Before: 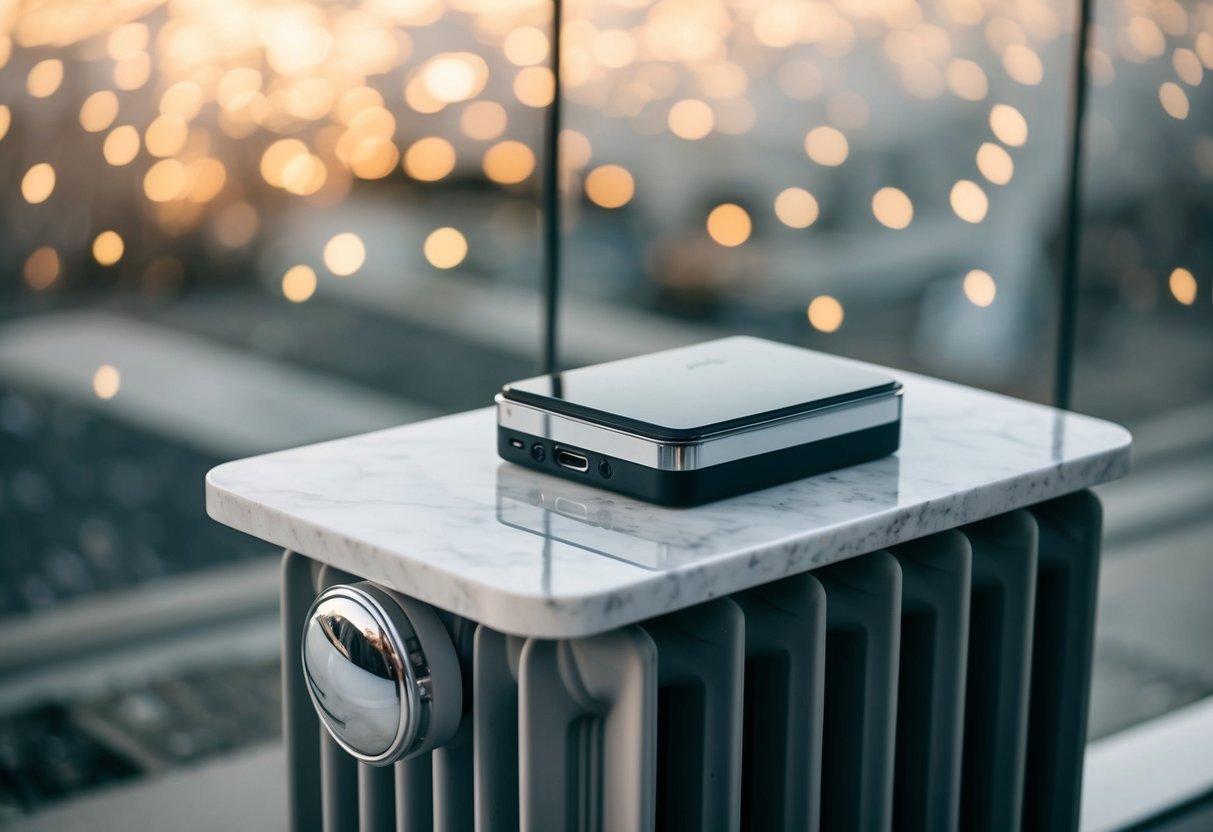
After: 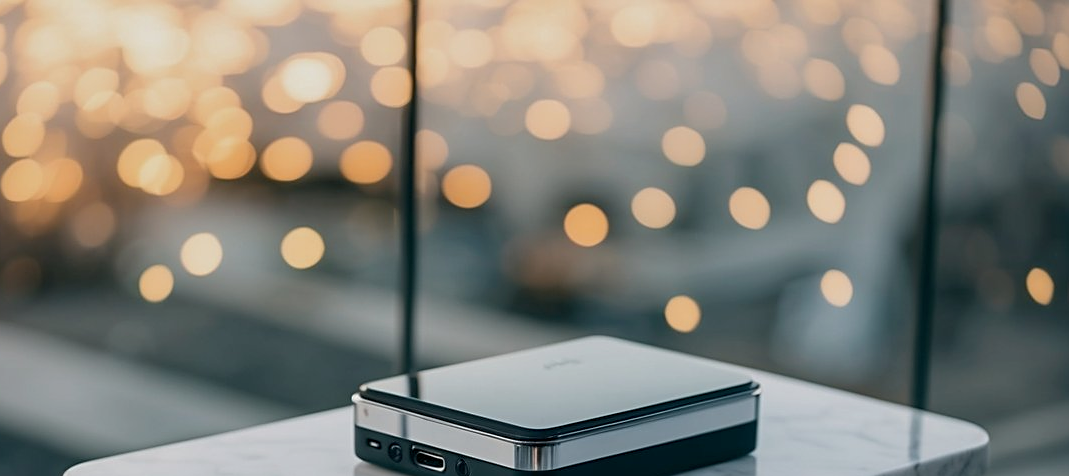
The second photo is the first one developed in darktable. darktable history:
sharpen: on, module defaults
crop and rotate: left 11.812%, bottom 42.776%
shadows and highlights: shadows 25, white point adjustment -3, highlights -30
exposure: black level correction 0.001, exposure -0.2 EV, compensate highlight preservation false
